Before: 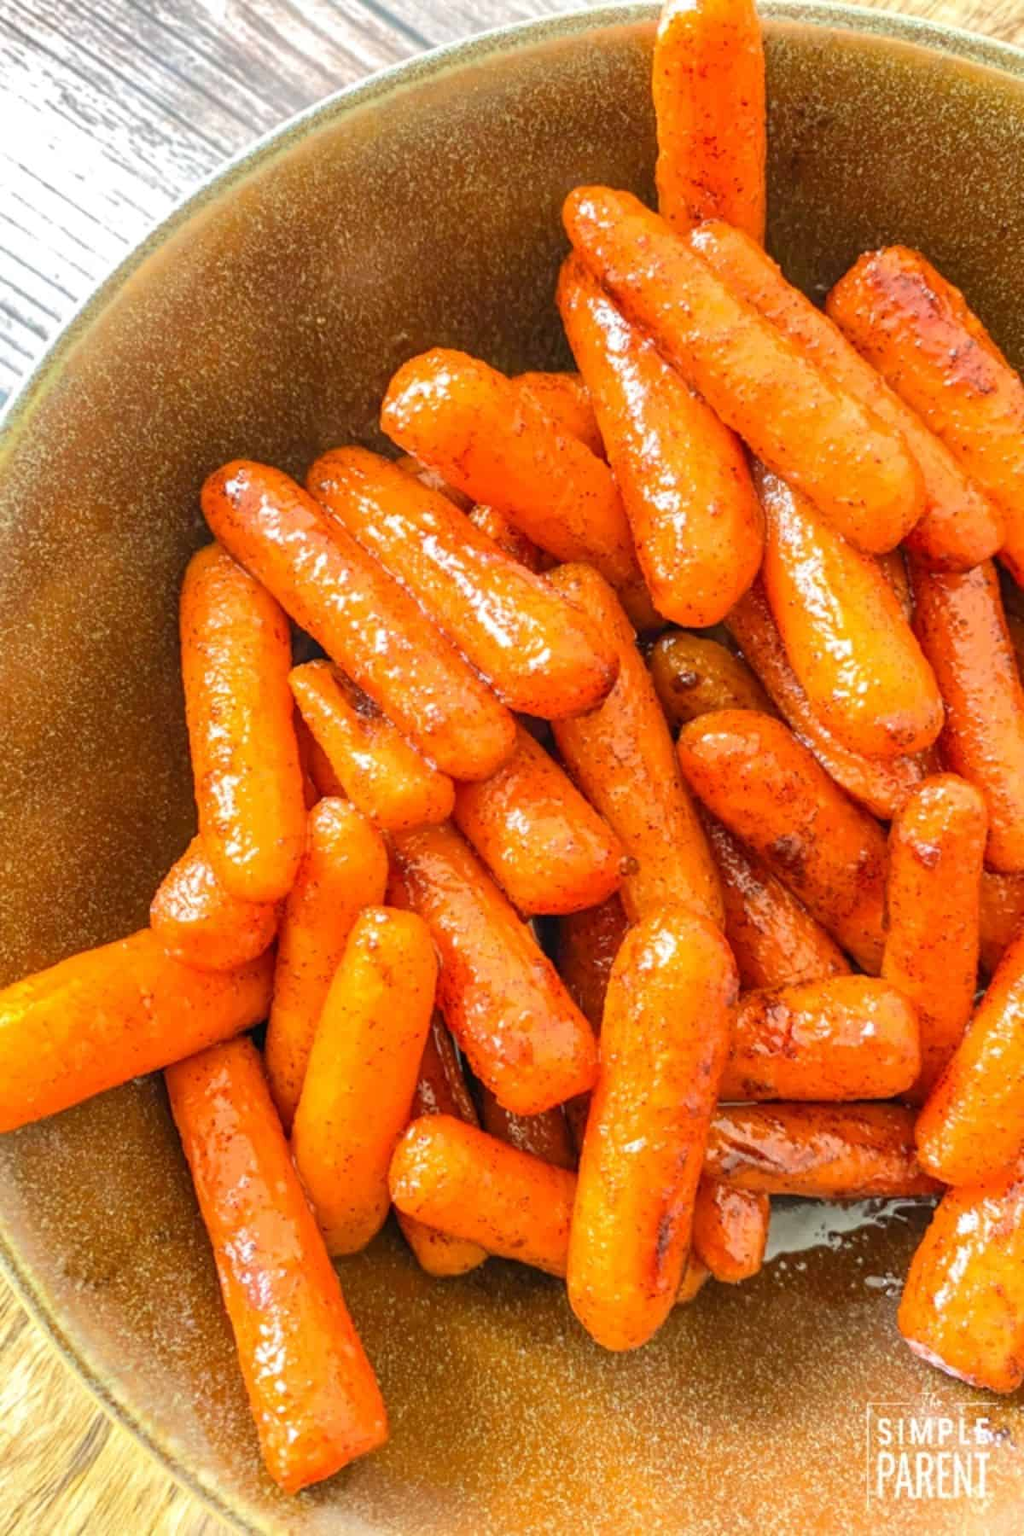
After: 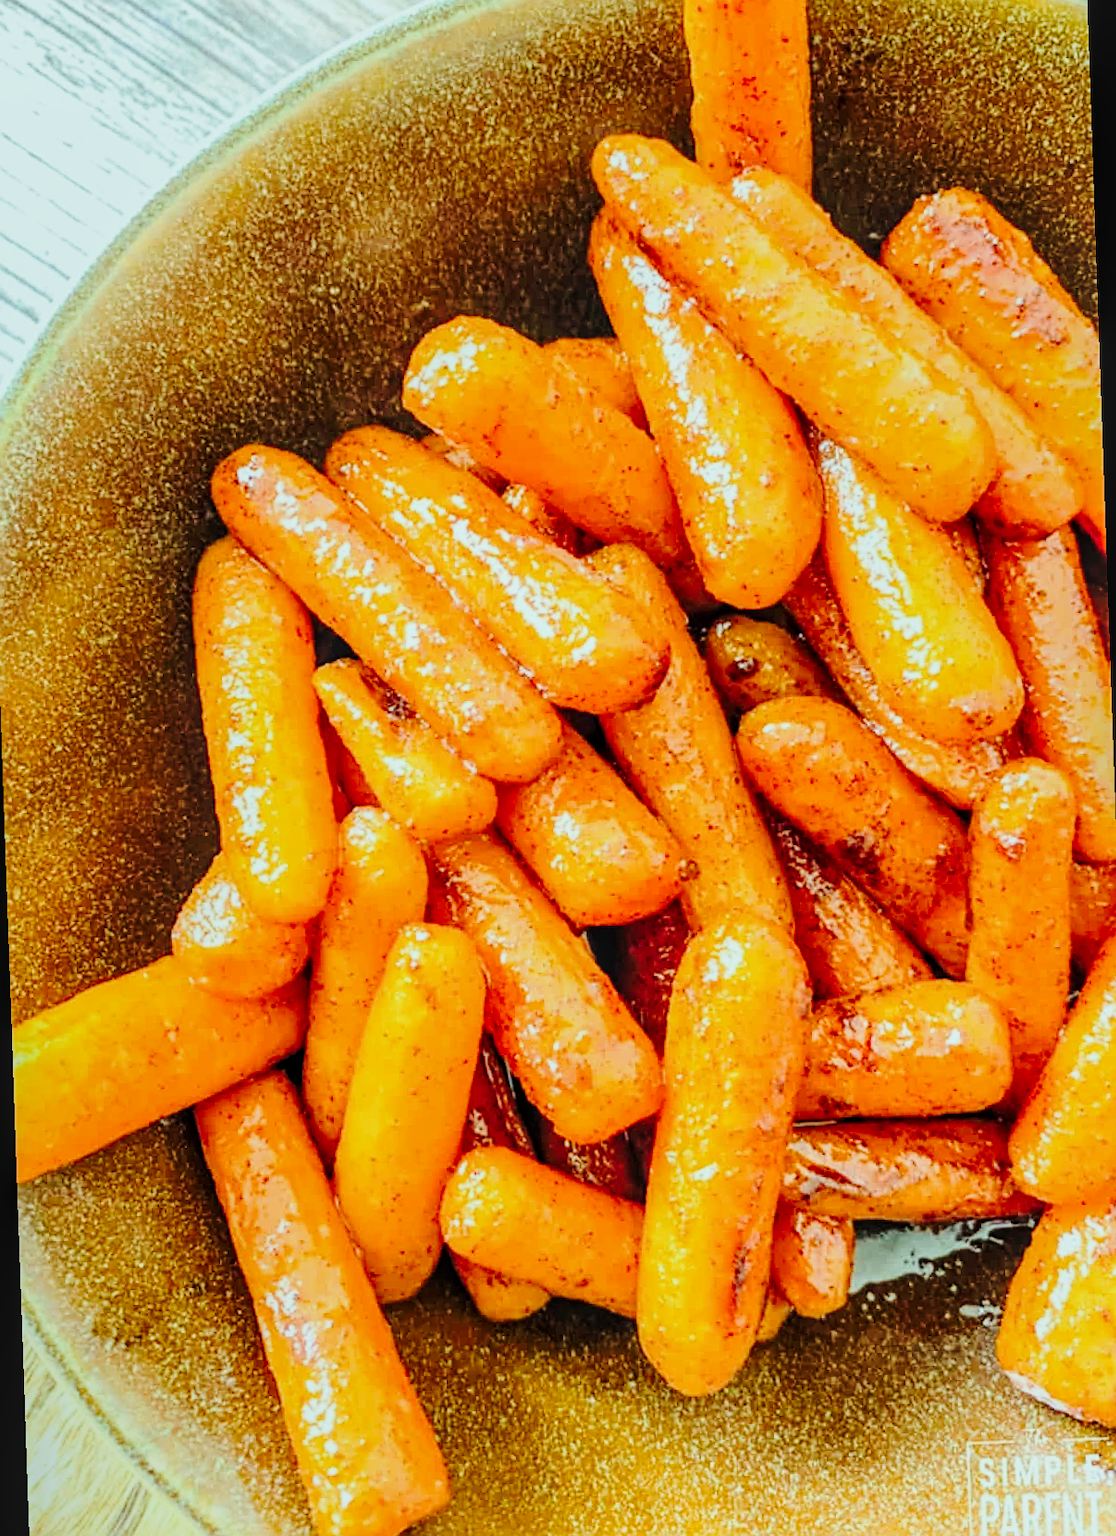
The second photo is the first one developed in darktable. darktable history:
local contrast: on, module defaults
rotate and perspective: rotation -2°, crop left 0.022, crop right 0.978, crop top 0.049, crop bottom 0.951
tone curve: curves: ch0 [(0, 0) (0.003, 0.023) (0.011, 0.029) (0.025, 0.037) (0.044, 0.047) (0.069, 0.057) (0.1, 0.075) (0.136, 0.103) (0.177, 0.145) (0.224, 0.193) (0.277, 0.266) (0.335, 0.362) (0.399, 0.473) (0.468, 0.569) (0.543, 0.655) (0.623, 0.73) (0.709, 0.804) (0.801, 0.874) (0.898, 0.924) (1, 1)], preserve colors none
filmic rgb: black relative exposure -7.65 EV, white relative exposure 4.56 EV, hardness 3.61, contrast 1.106
sharpen: on, module defaults
color balance rgb: shadows lift › chroma 7.23%, shadows lift › hue 246.48°, highlights gain › chroma 5.38%, highlights gain › hue 196.93°, white fulcrum 1 EV
